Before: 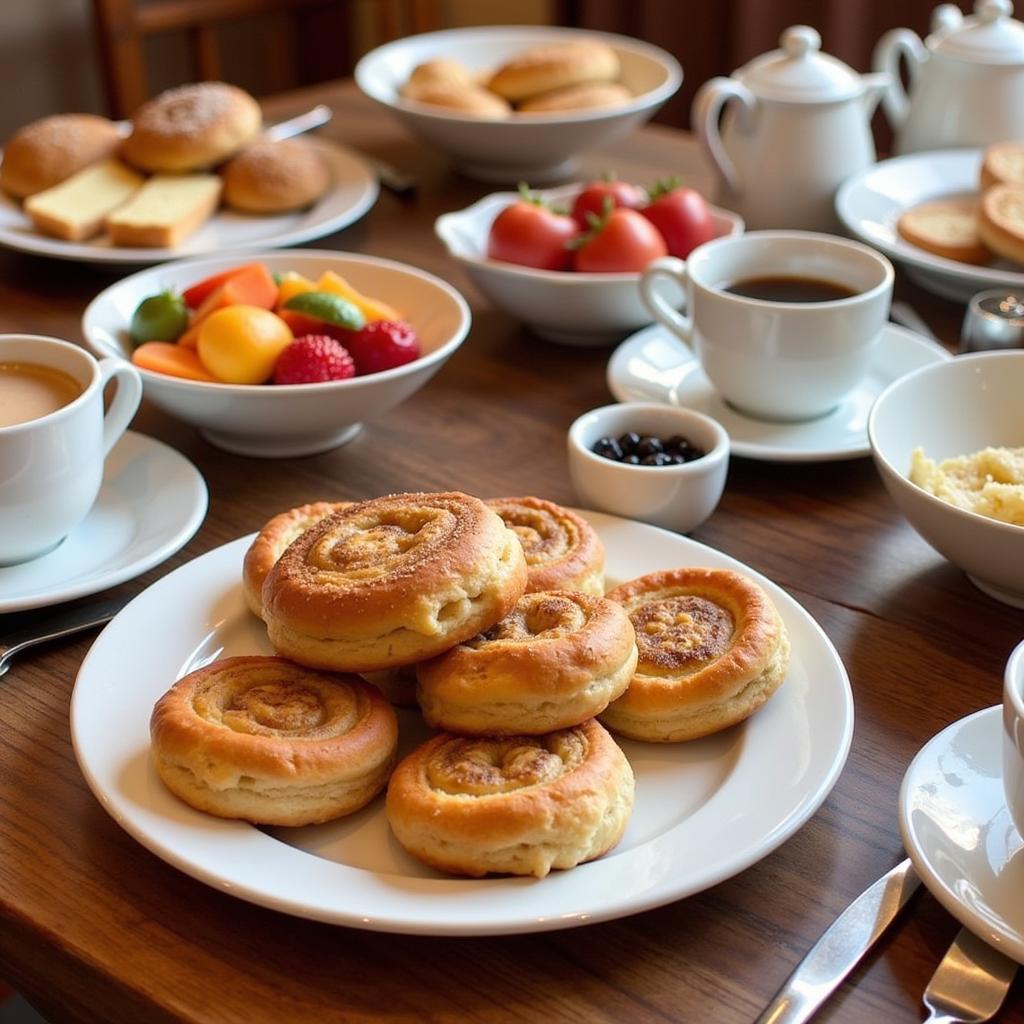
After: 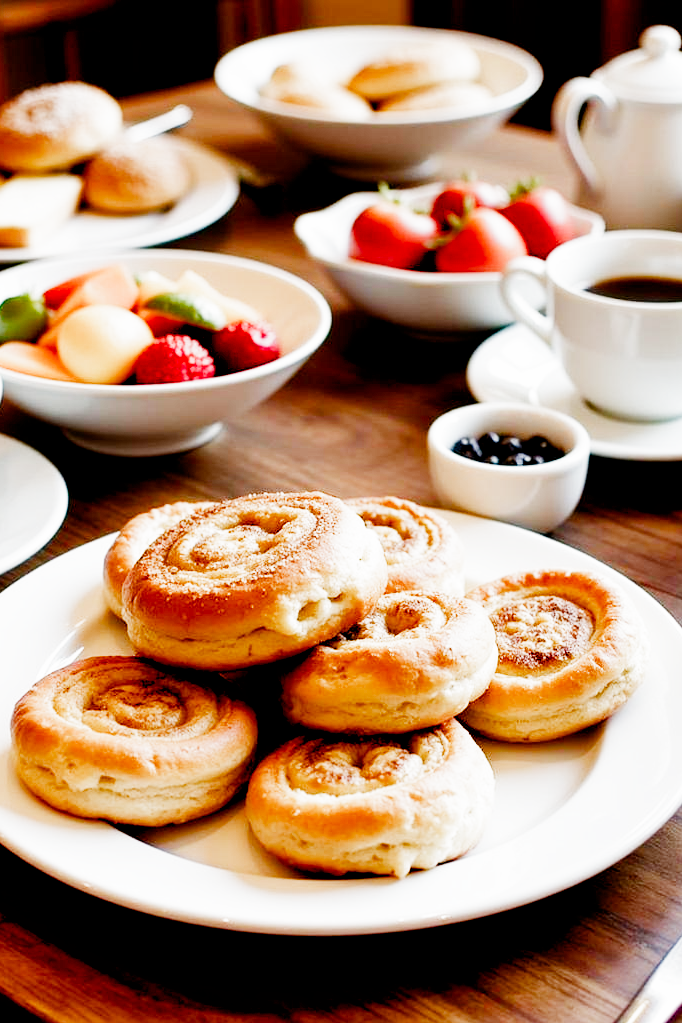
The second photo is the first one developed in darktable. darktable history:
crop and rotate: left 13.718%, right 19.68%
exposure: black level correction 0.01, exposure 1 EV, compensate highlight preservation false
filmic rgb: black relative exposure -7.99 EV, white relative exposure 4.01 EV, hardness 4.18, contrast 1.38, preserve chrominance no, color science v4 (2020)
color balance rgb: highlights gain › luminance 17.512%, perceptual saturation grading › global saturation 20%, perceptual saturation grading › highlights -50.425%, perceptual saturation grading › shadows 30.731%
